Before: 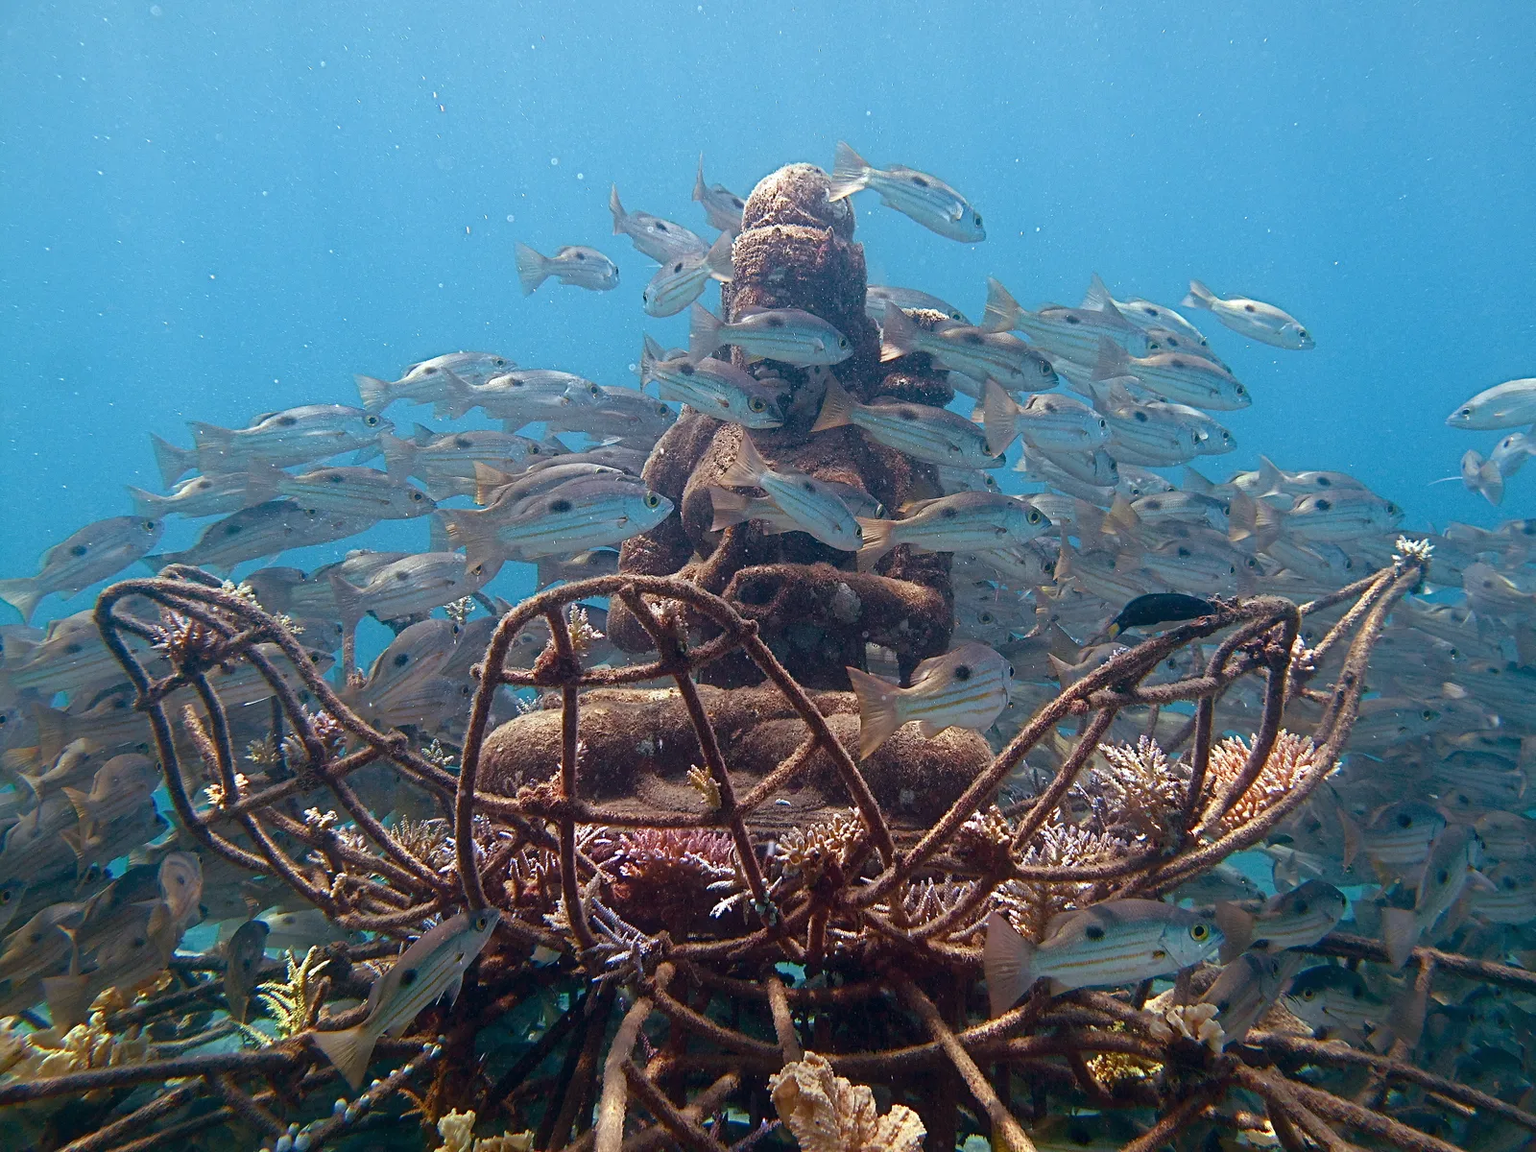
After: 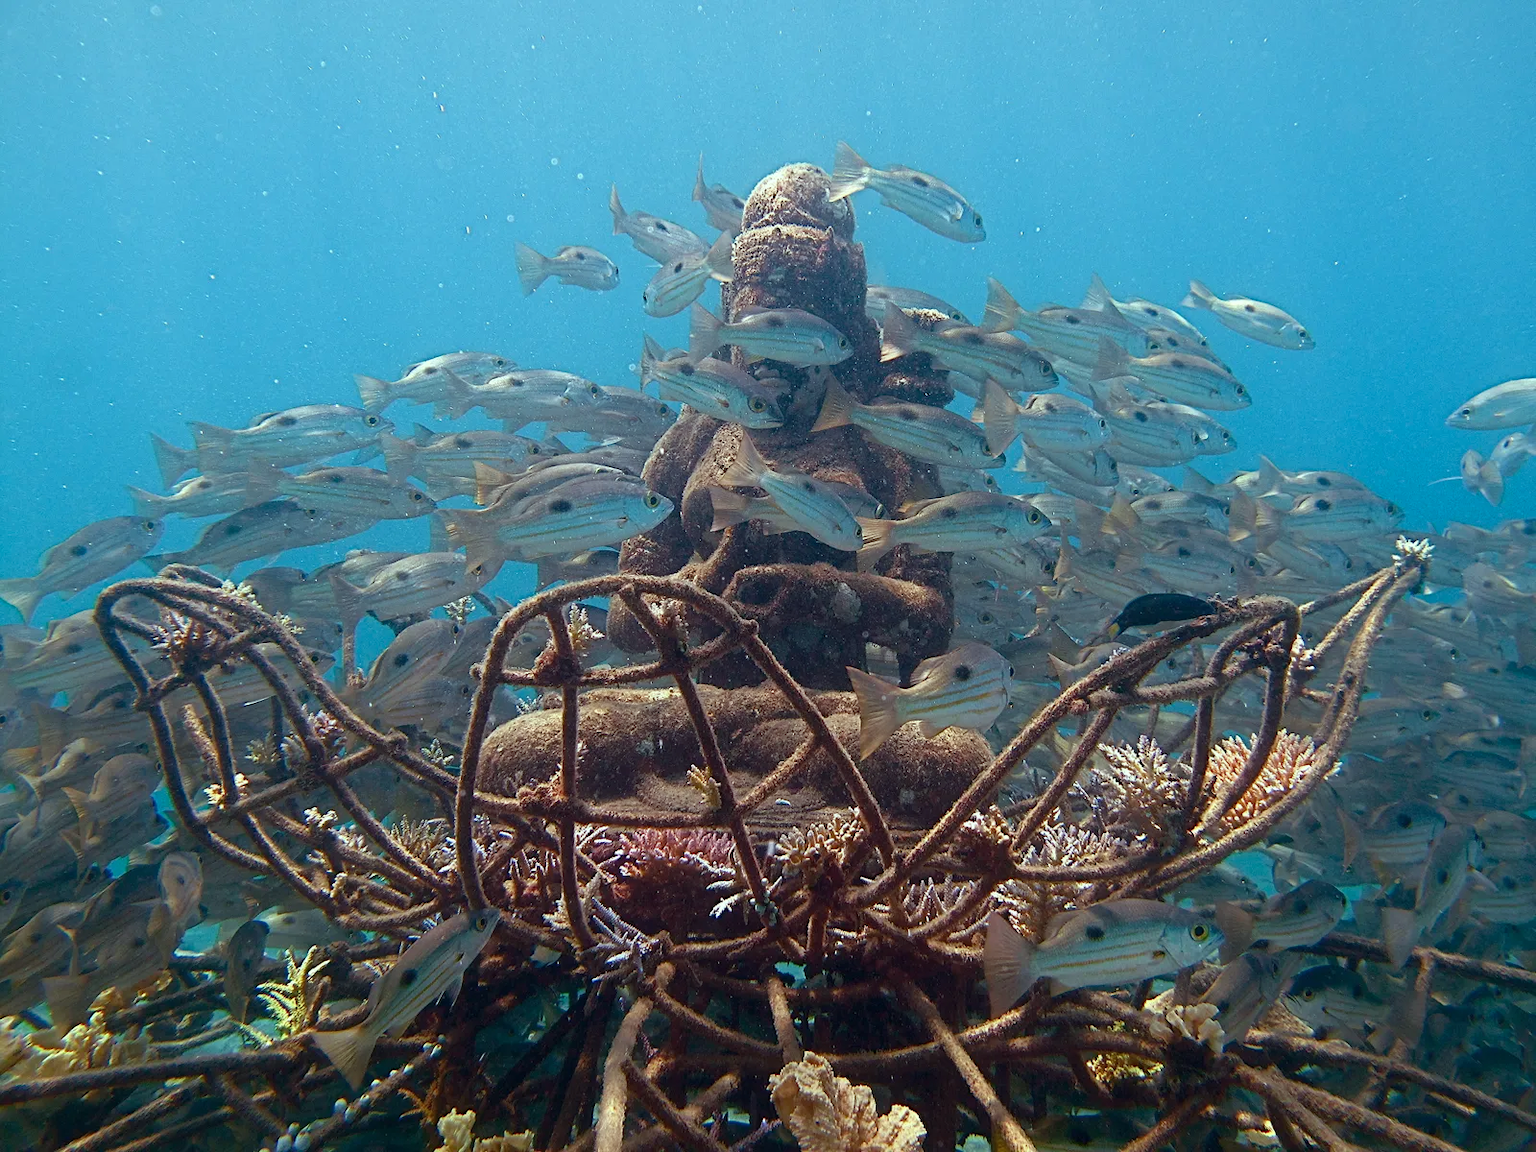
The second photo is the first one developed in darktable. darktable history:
color correction: highlights a* -7.82, highlights b* 3.07
